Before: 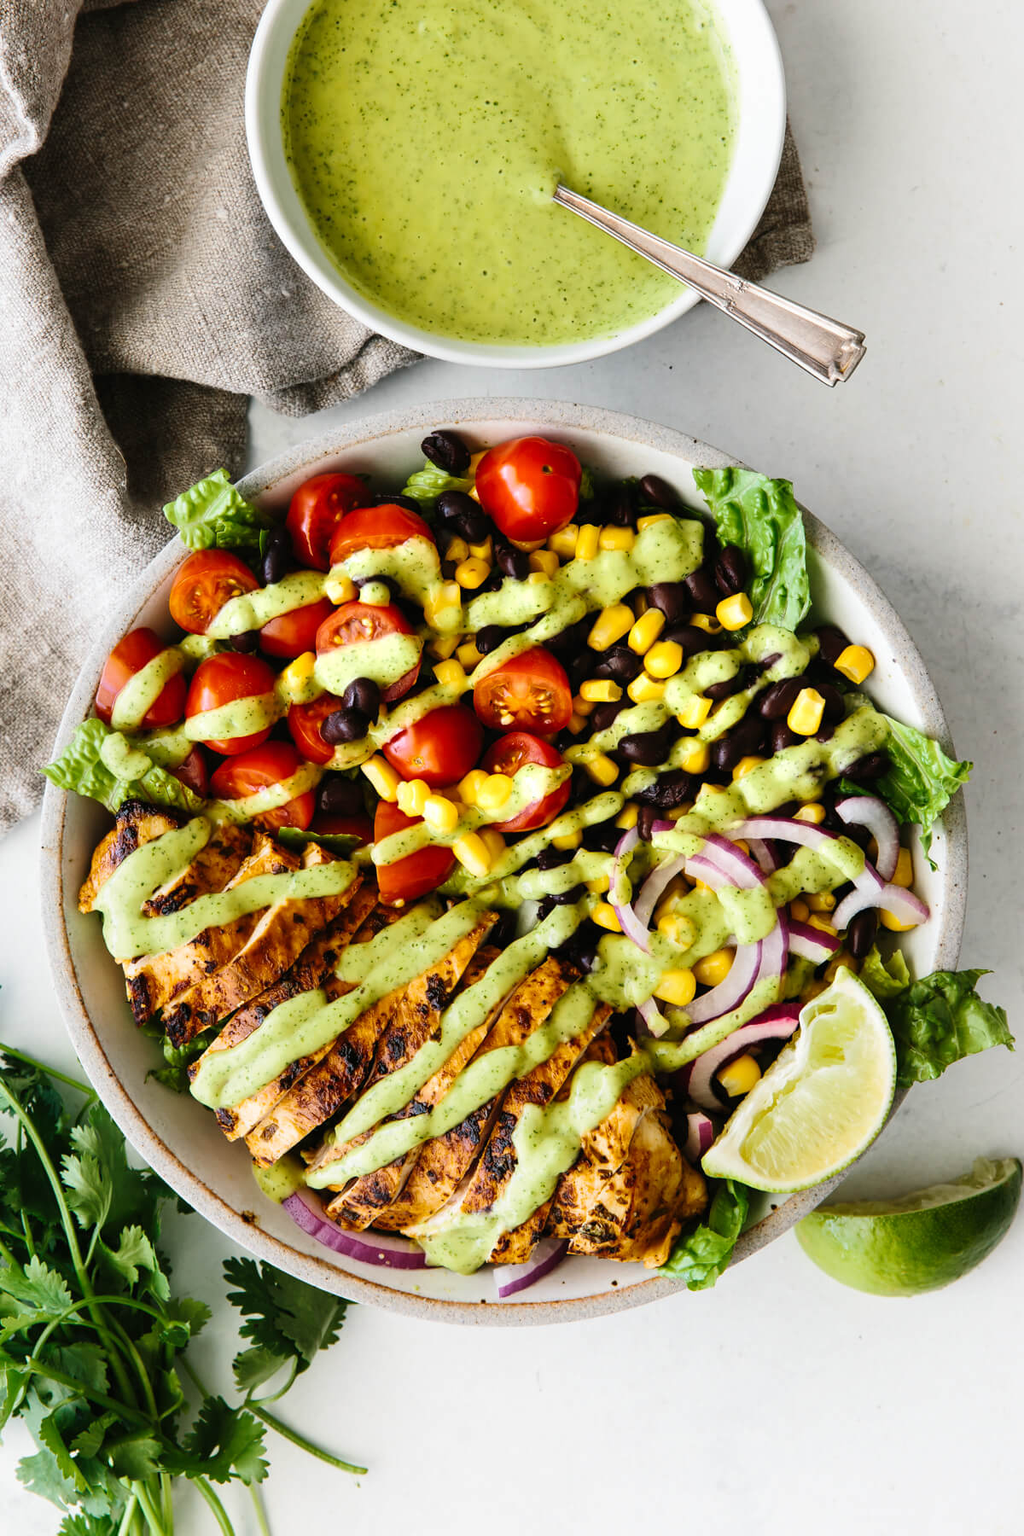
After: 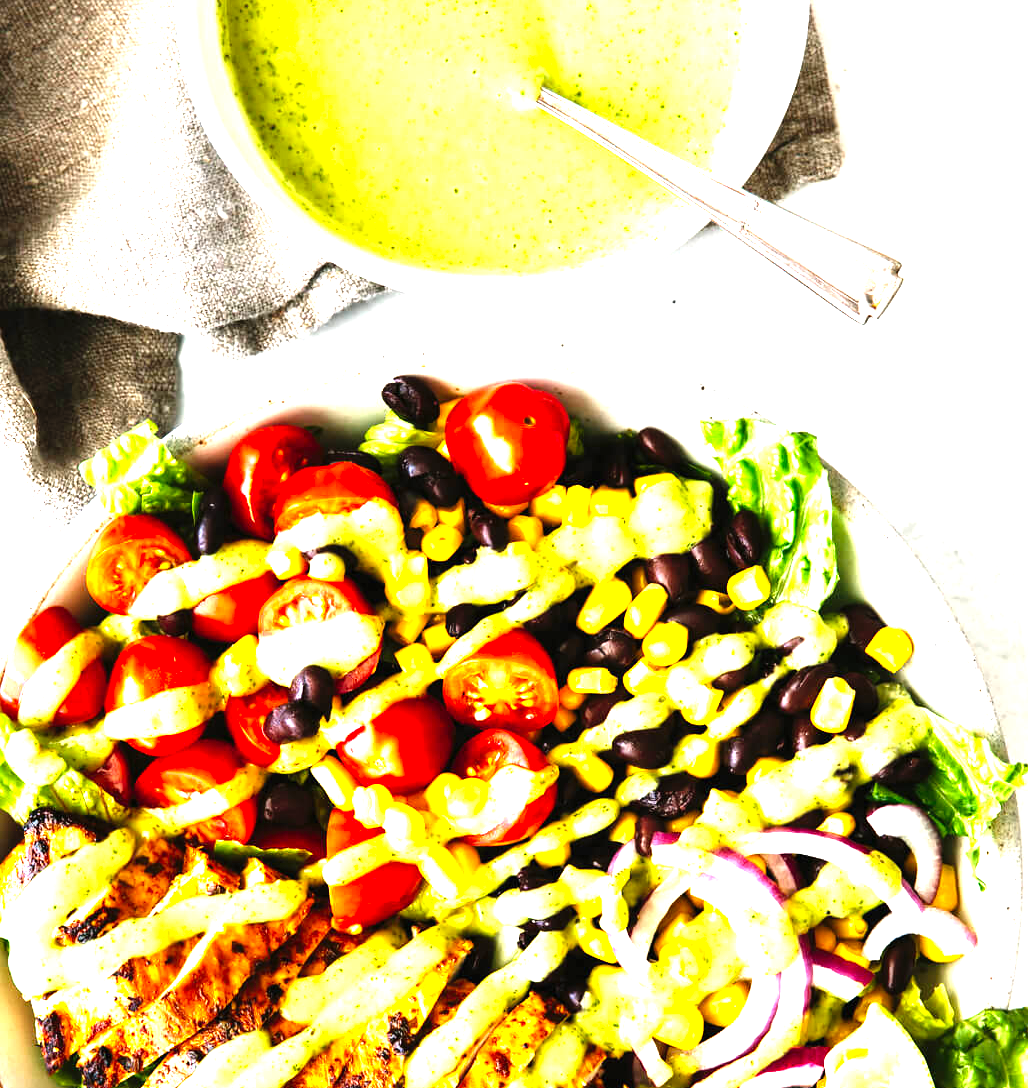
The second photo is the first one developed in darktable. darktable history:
crop and rotate: left 9.345%, top 7.22%, right 4.982%, bottom 32.331%
levels: levels [0, 0.281, 0.562]
